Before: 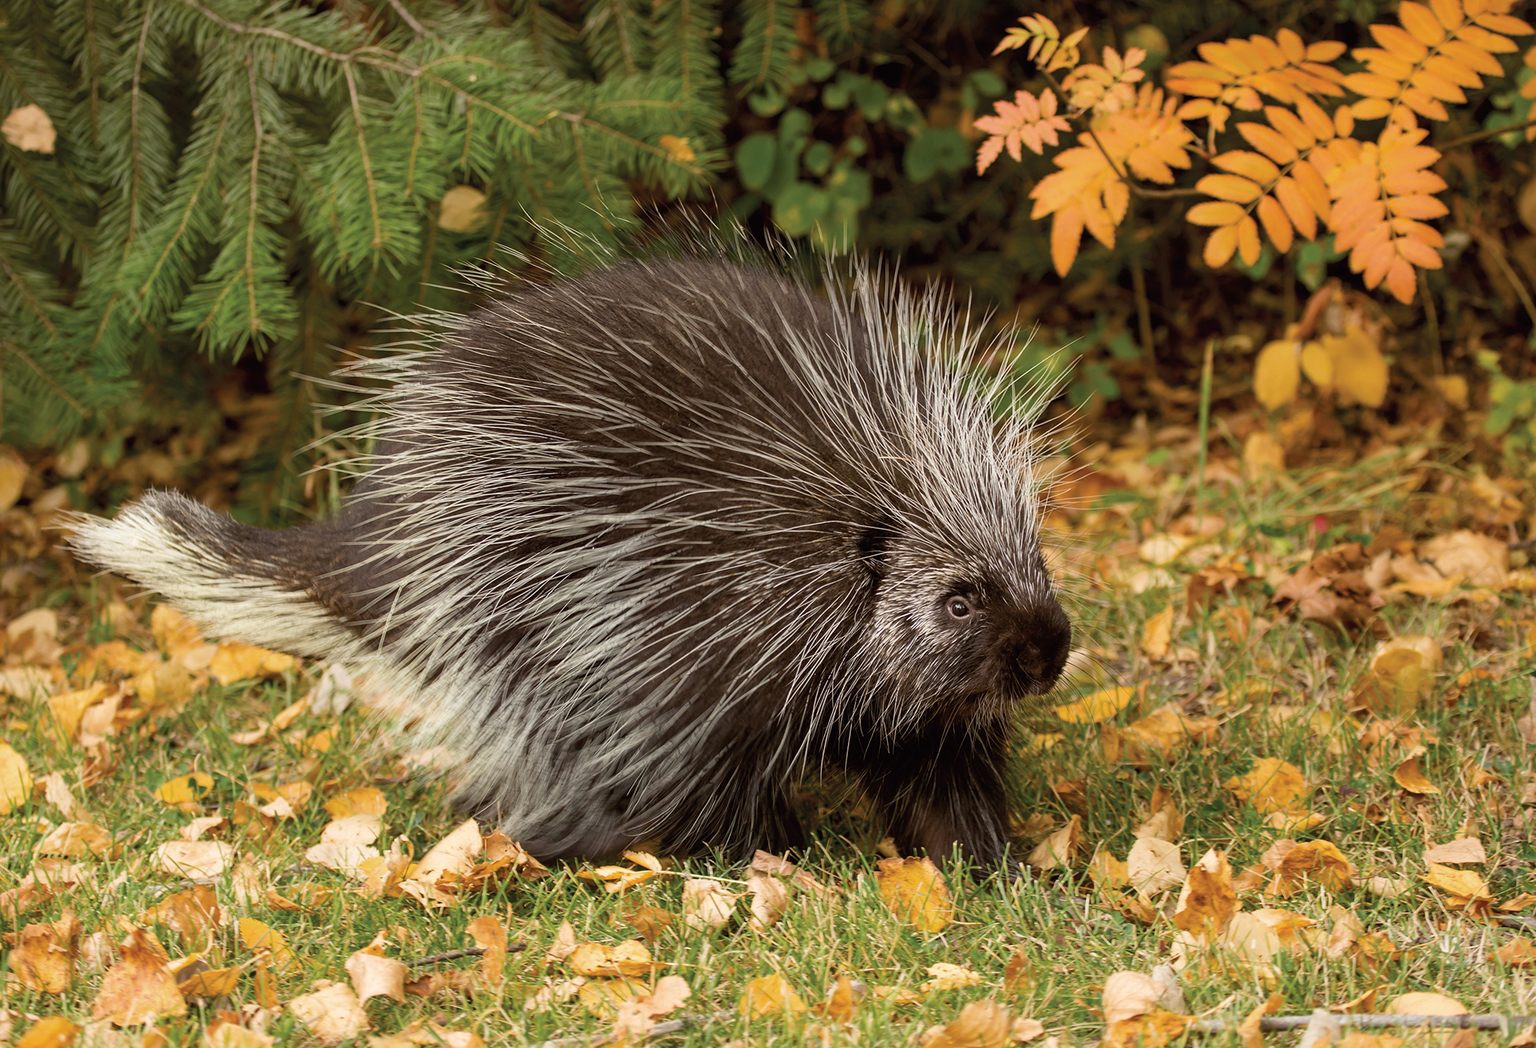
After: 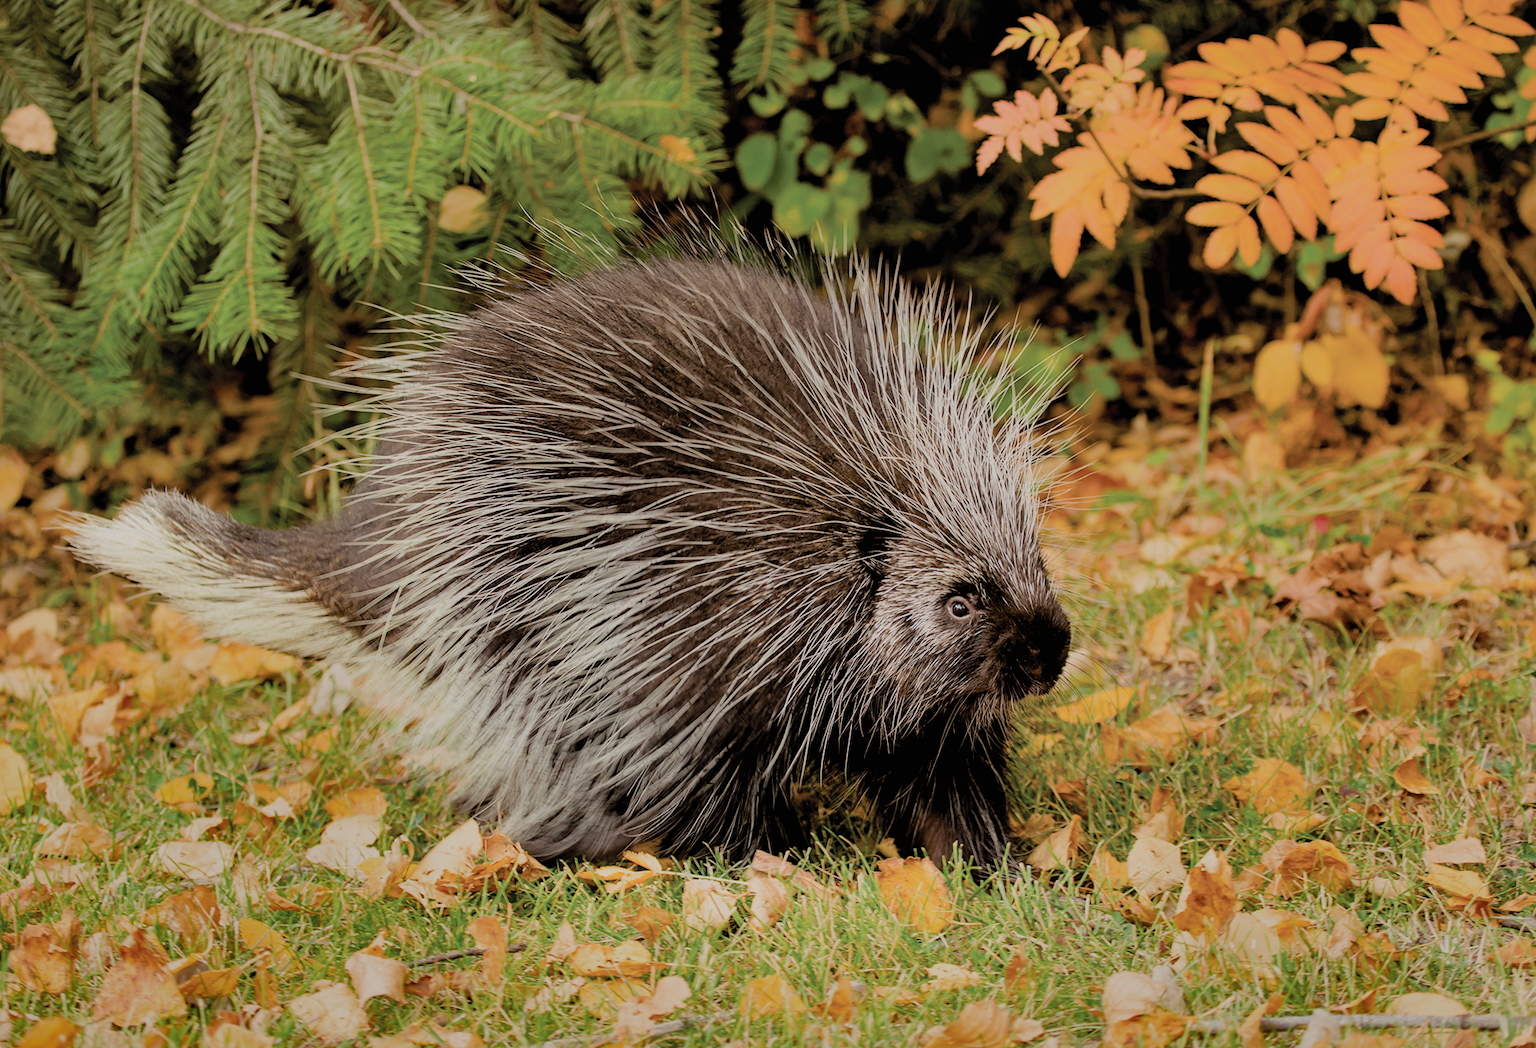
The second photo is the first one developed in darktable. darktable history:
filmic rgb: black relative exposure -4.42 EV, white relative exposure 6.58 EV, hardness 1.85, contrast 0.5
shadows and highlights: shadows 20.91, highlights -82.73, soften with gaussian
contrast brightness saturation: contrast 0.2, brightness 0.16, saturation 0.22
